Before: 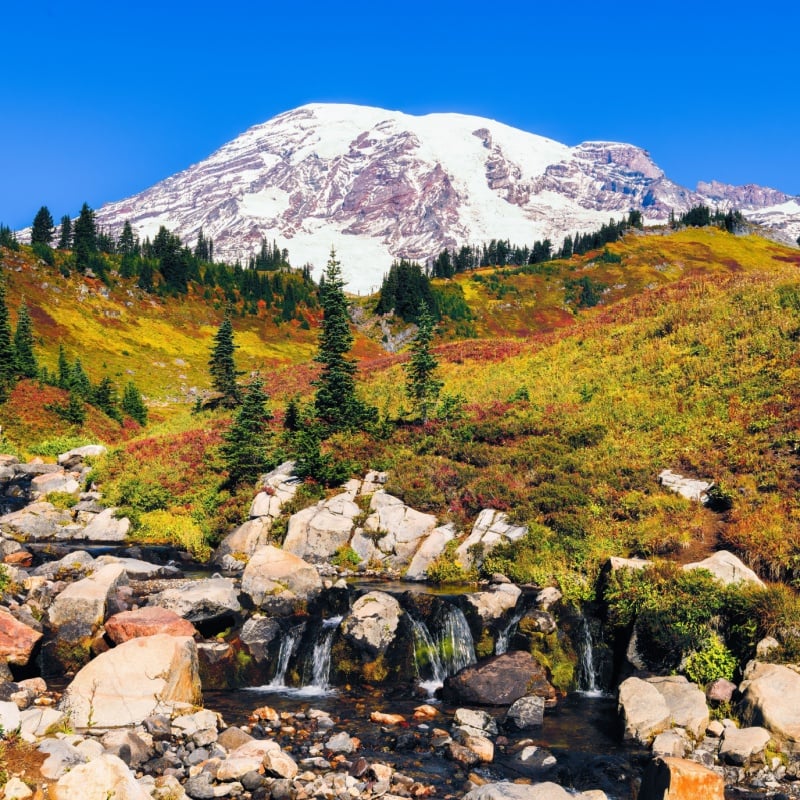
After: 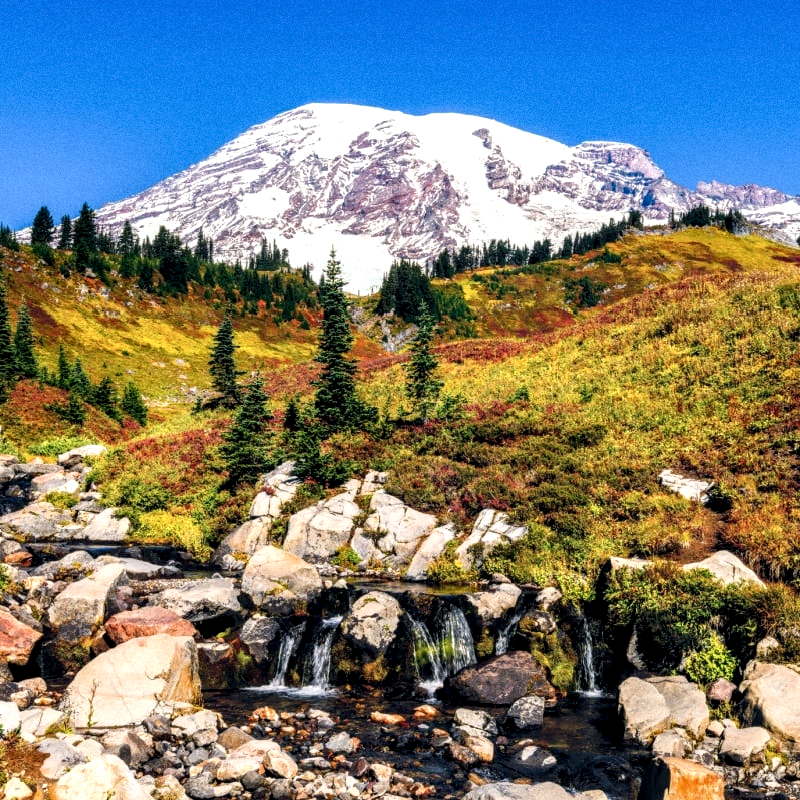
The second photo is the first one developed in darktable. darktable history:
local contrast: highlights 60%, shadows 60%, detail 160%
white balance: emerald 1
grain: strength 26%
